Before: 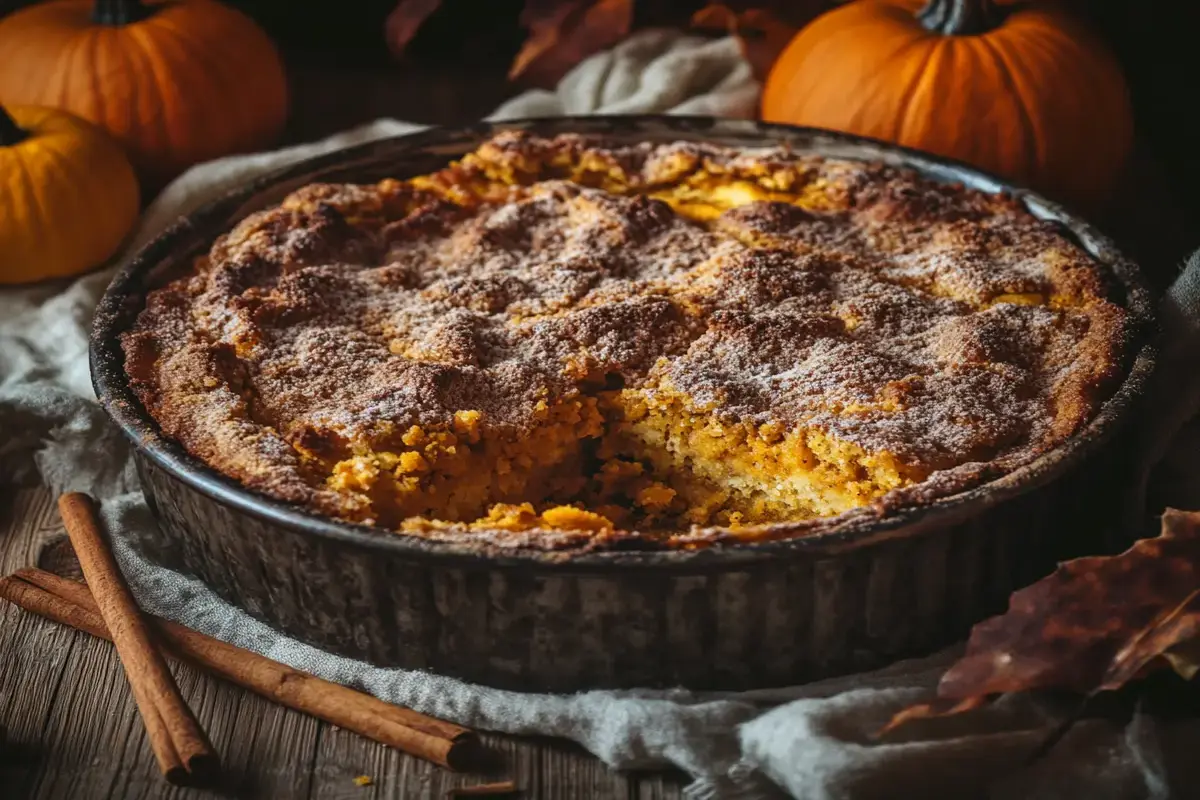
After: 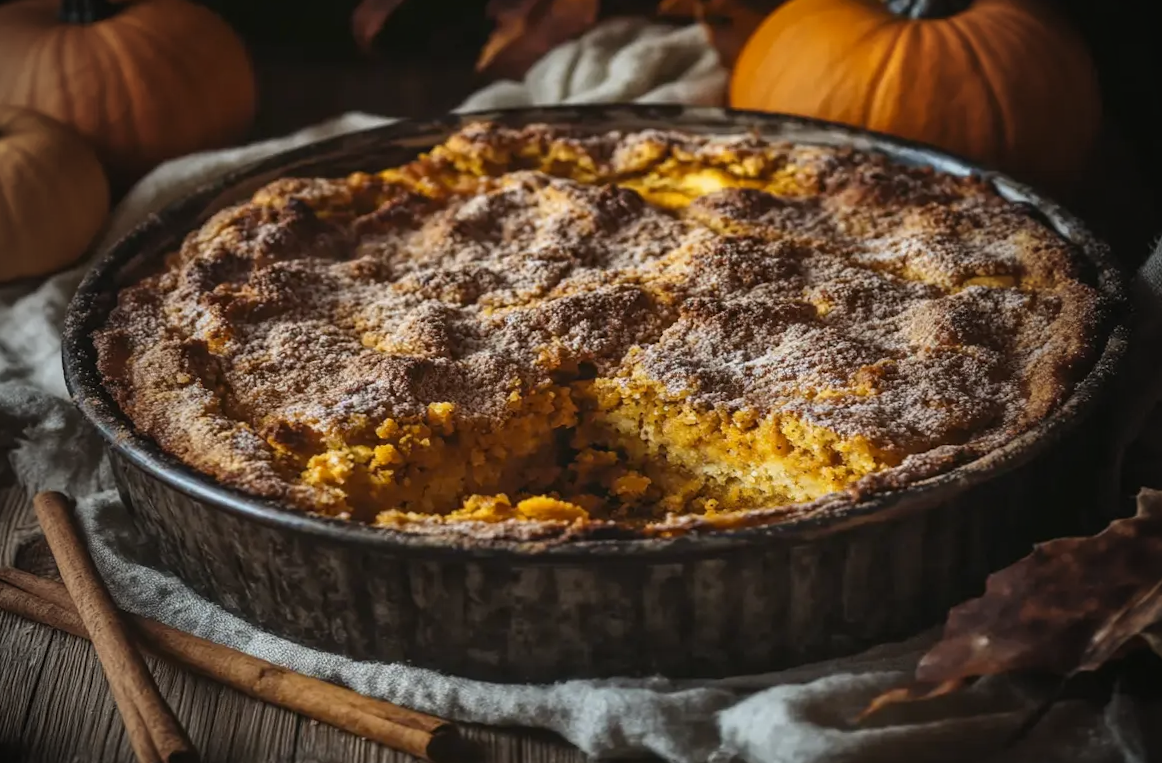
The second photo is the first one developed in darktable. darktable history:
color contrast: green-magenta contrast 0.81
rotate and perspective: rotation -1°, crop left 0.011, crop right 0.989, crop top 0.025, crop bottom 0.975
crop: left 1.743%, right 0.268%, bottom 2.011%
vignetting: fall-off start 97%, fall-off radius 100%, width/height ratio 0.609, unbound false
